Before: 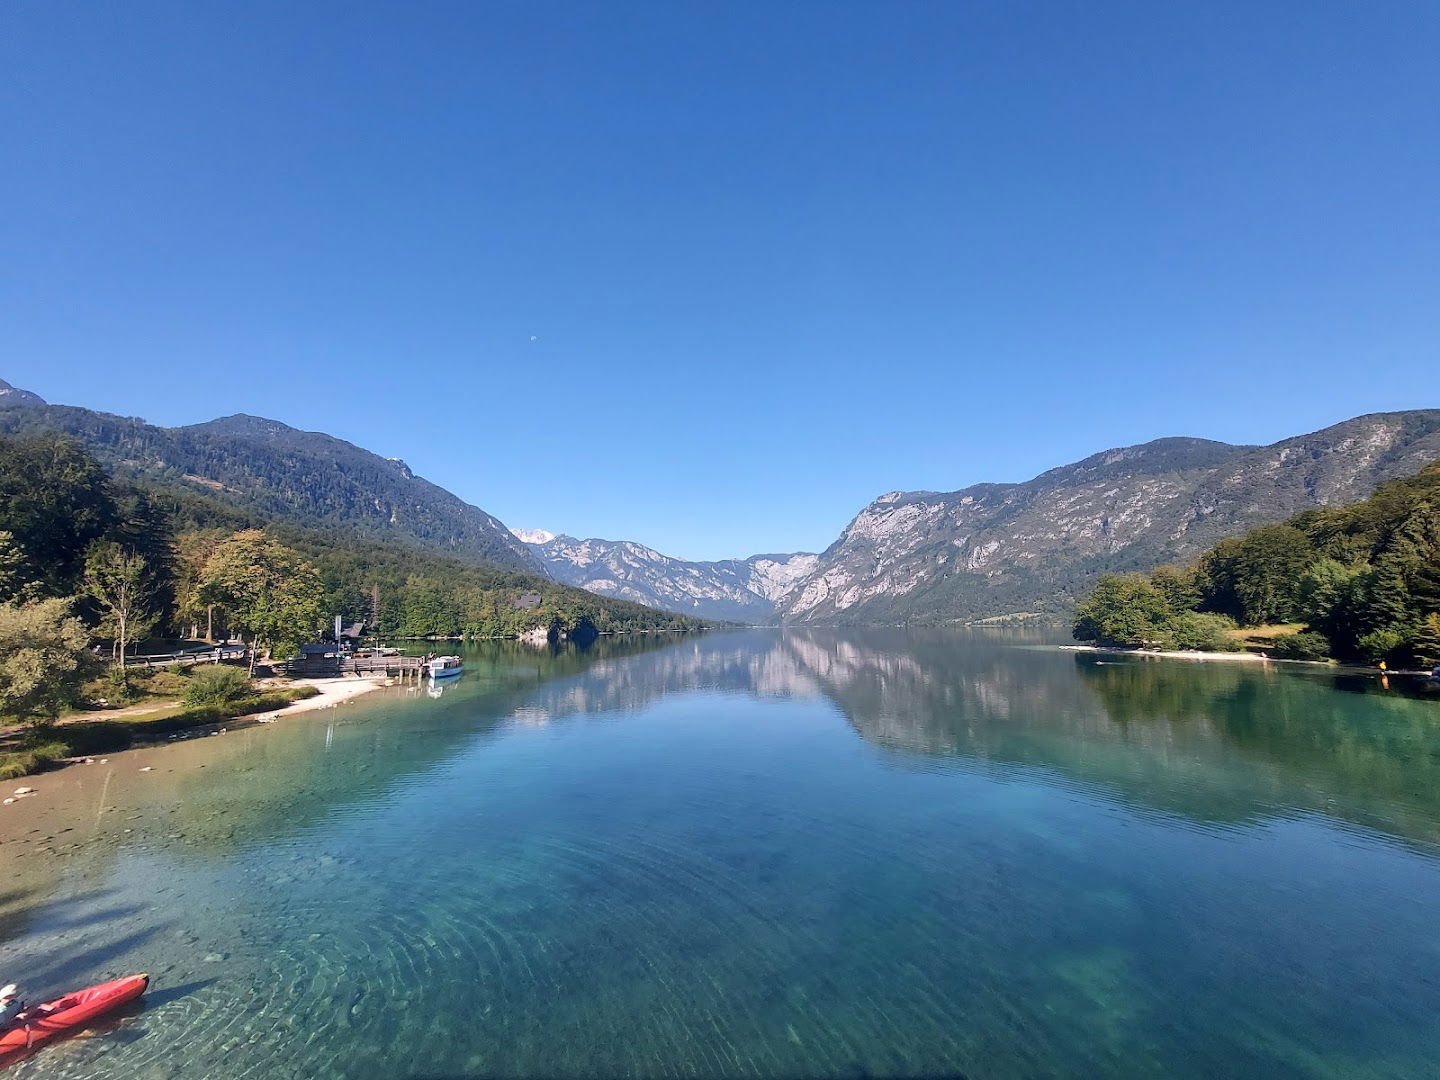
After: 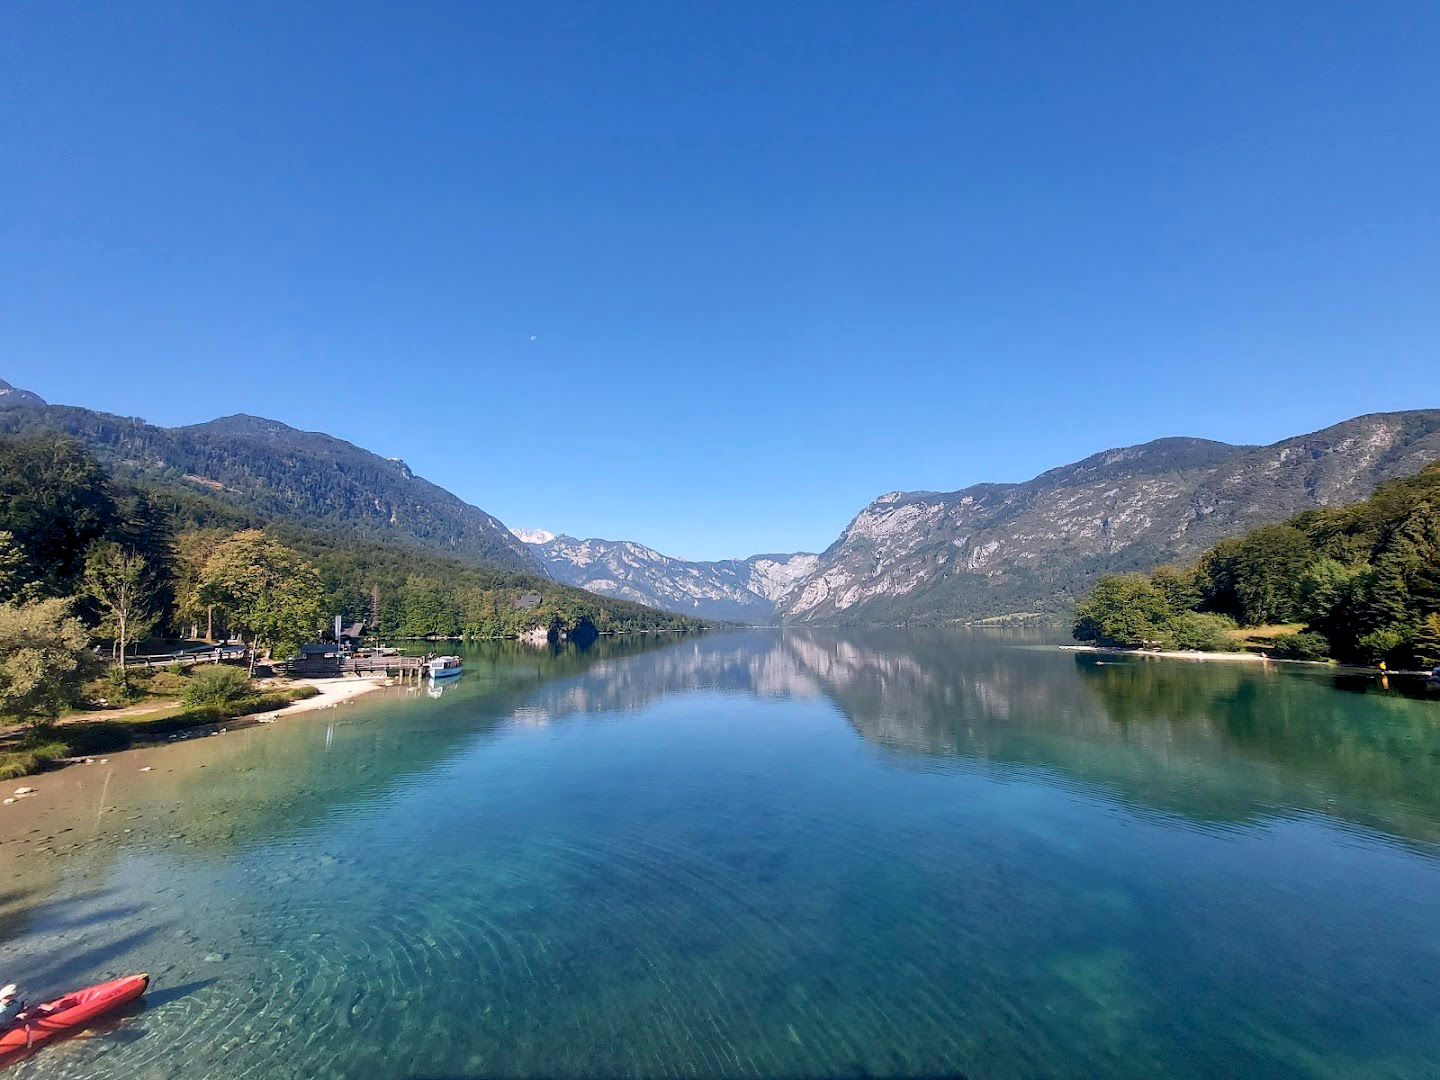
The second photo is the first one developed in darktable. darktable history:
color balance rgb: global offset › luminance -0.51%, perceptual saturation grading › global saturation -1.357%, global vibrance 20%
